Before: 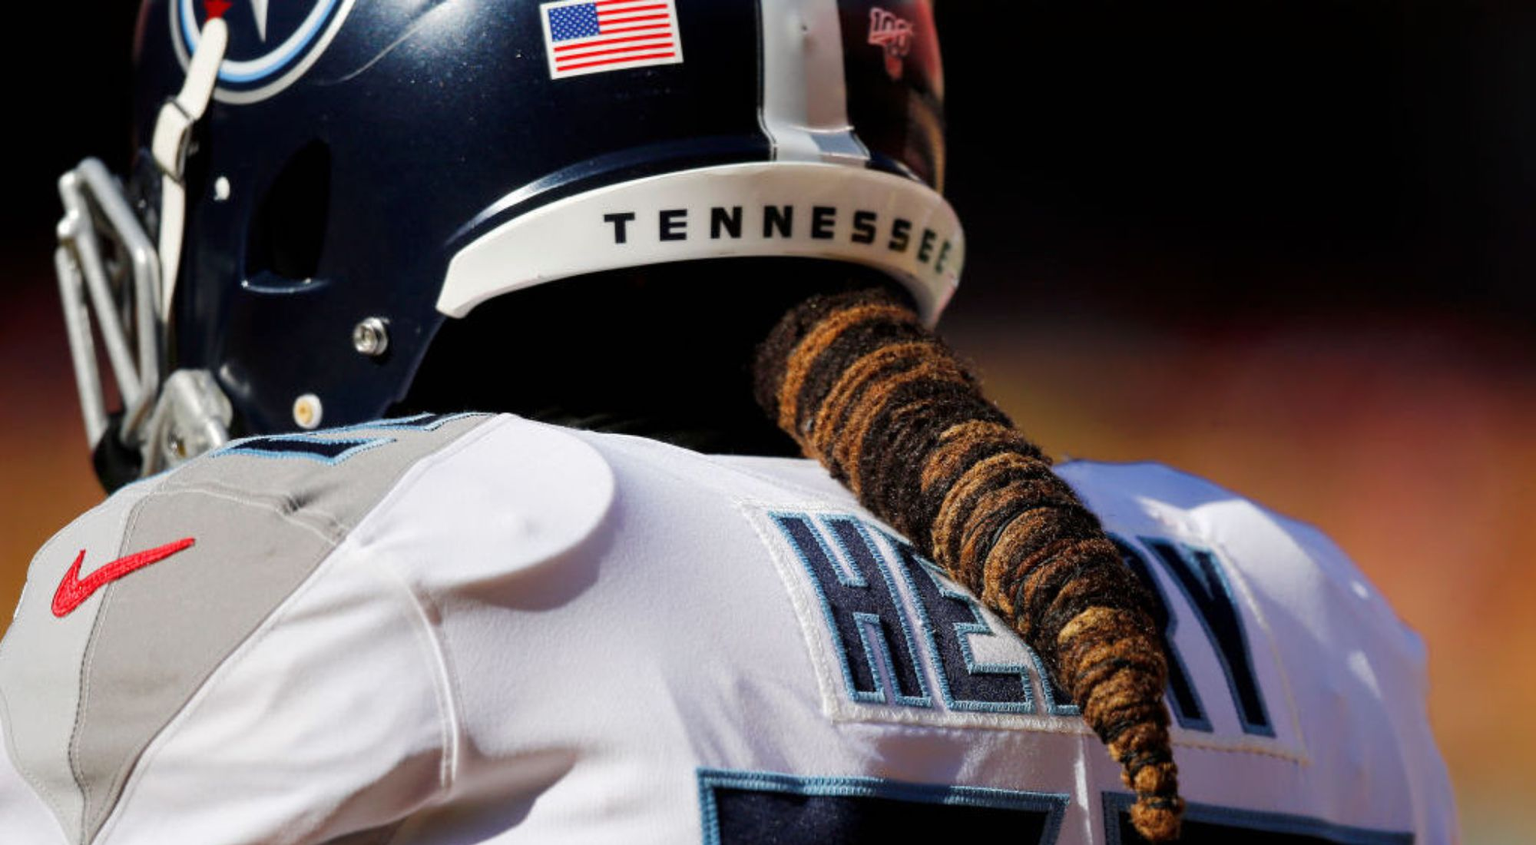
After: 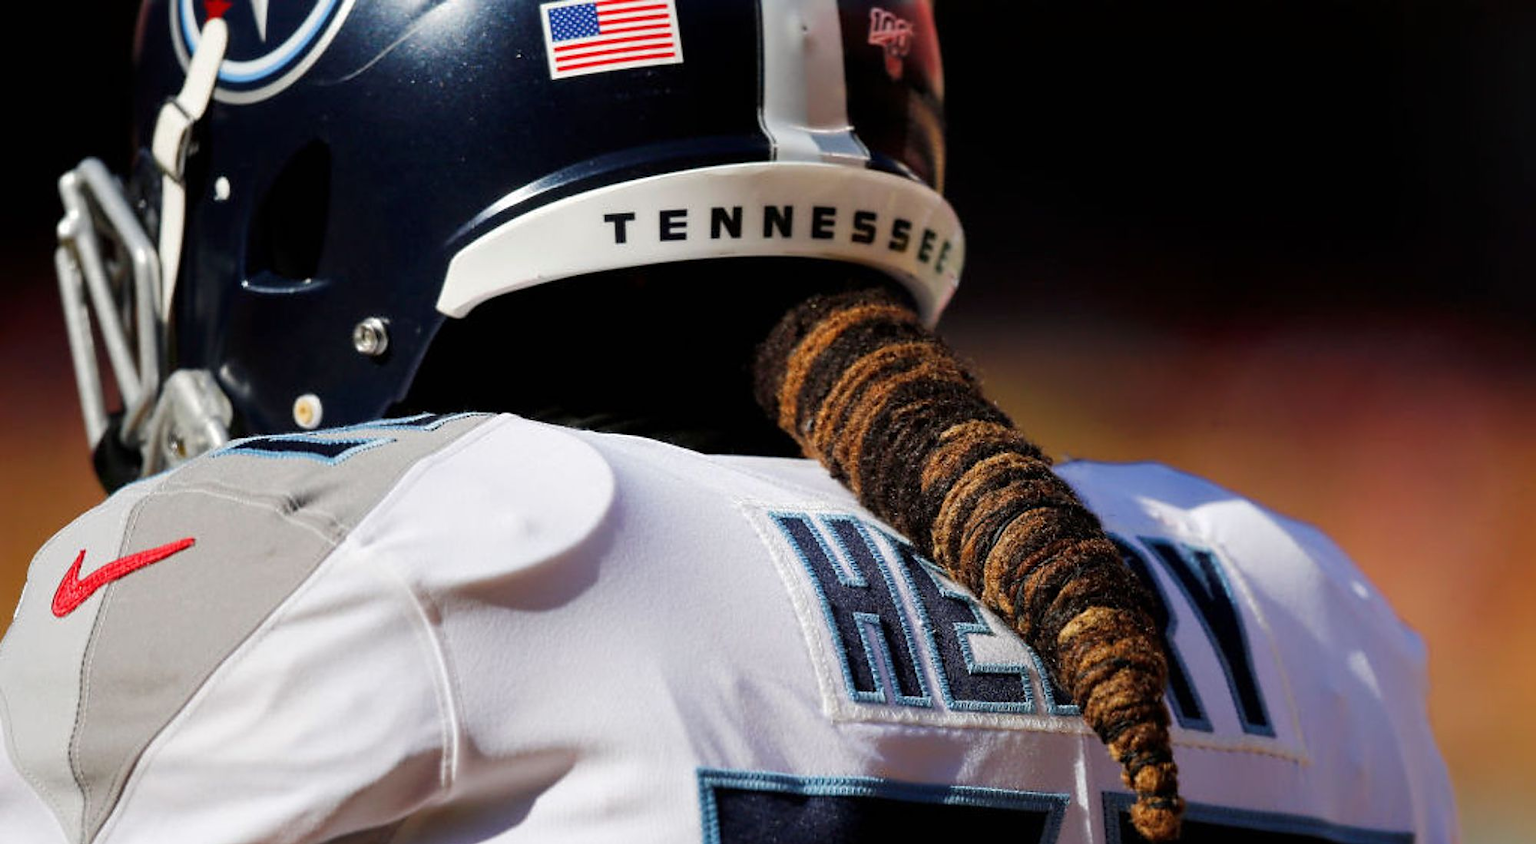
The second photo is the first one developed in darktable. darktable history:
sharpen: radius 1.831, amount 0.41, threshold 1.639
